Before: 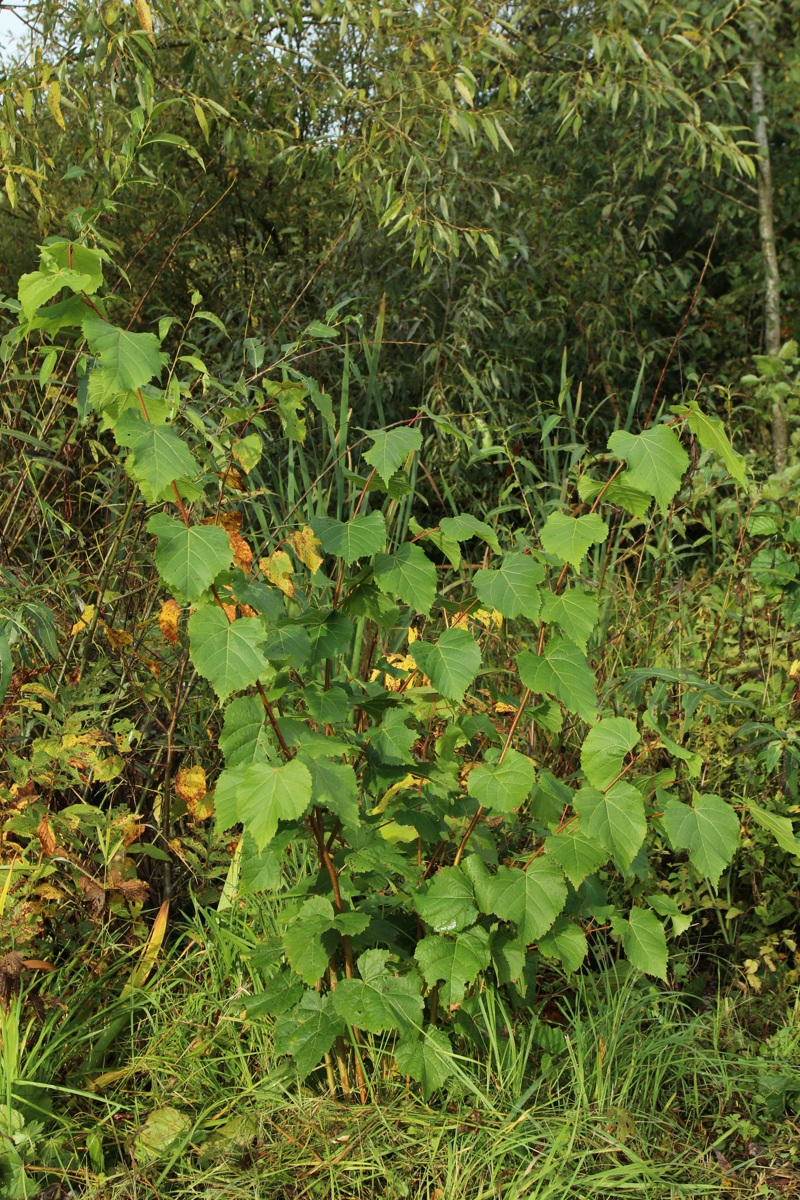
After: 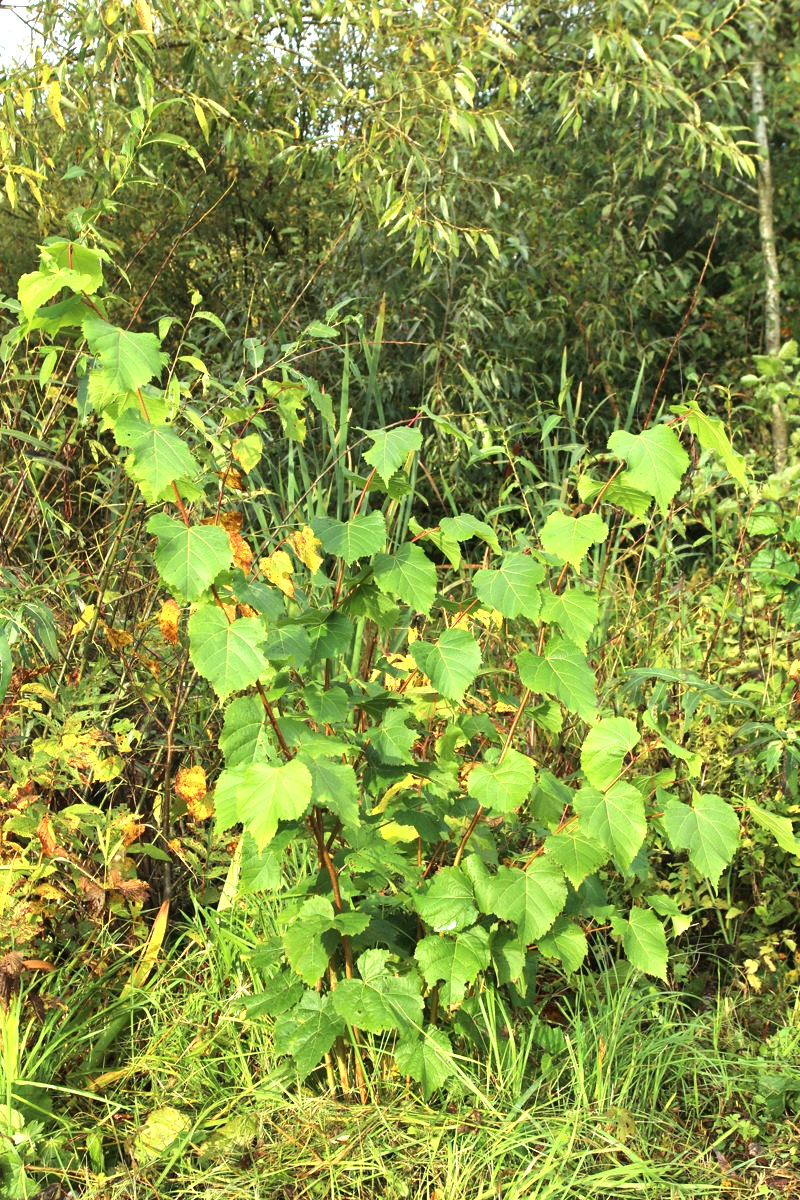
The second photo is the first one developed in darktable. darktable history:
exposure: exposure 1.211 EV, compensate exposure bias true, compensate highlight preservation false
